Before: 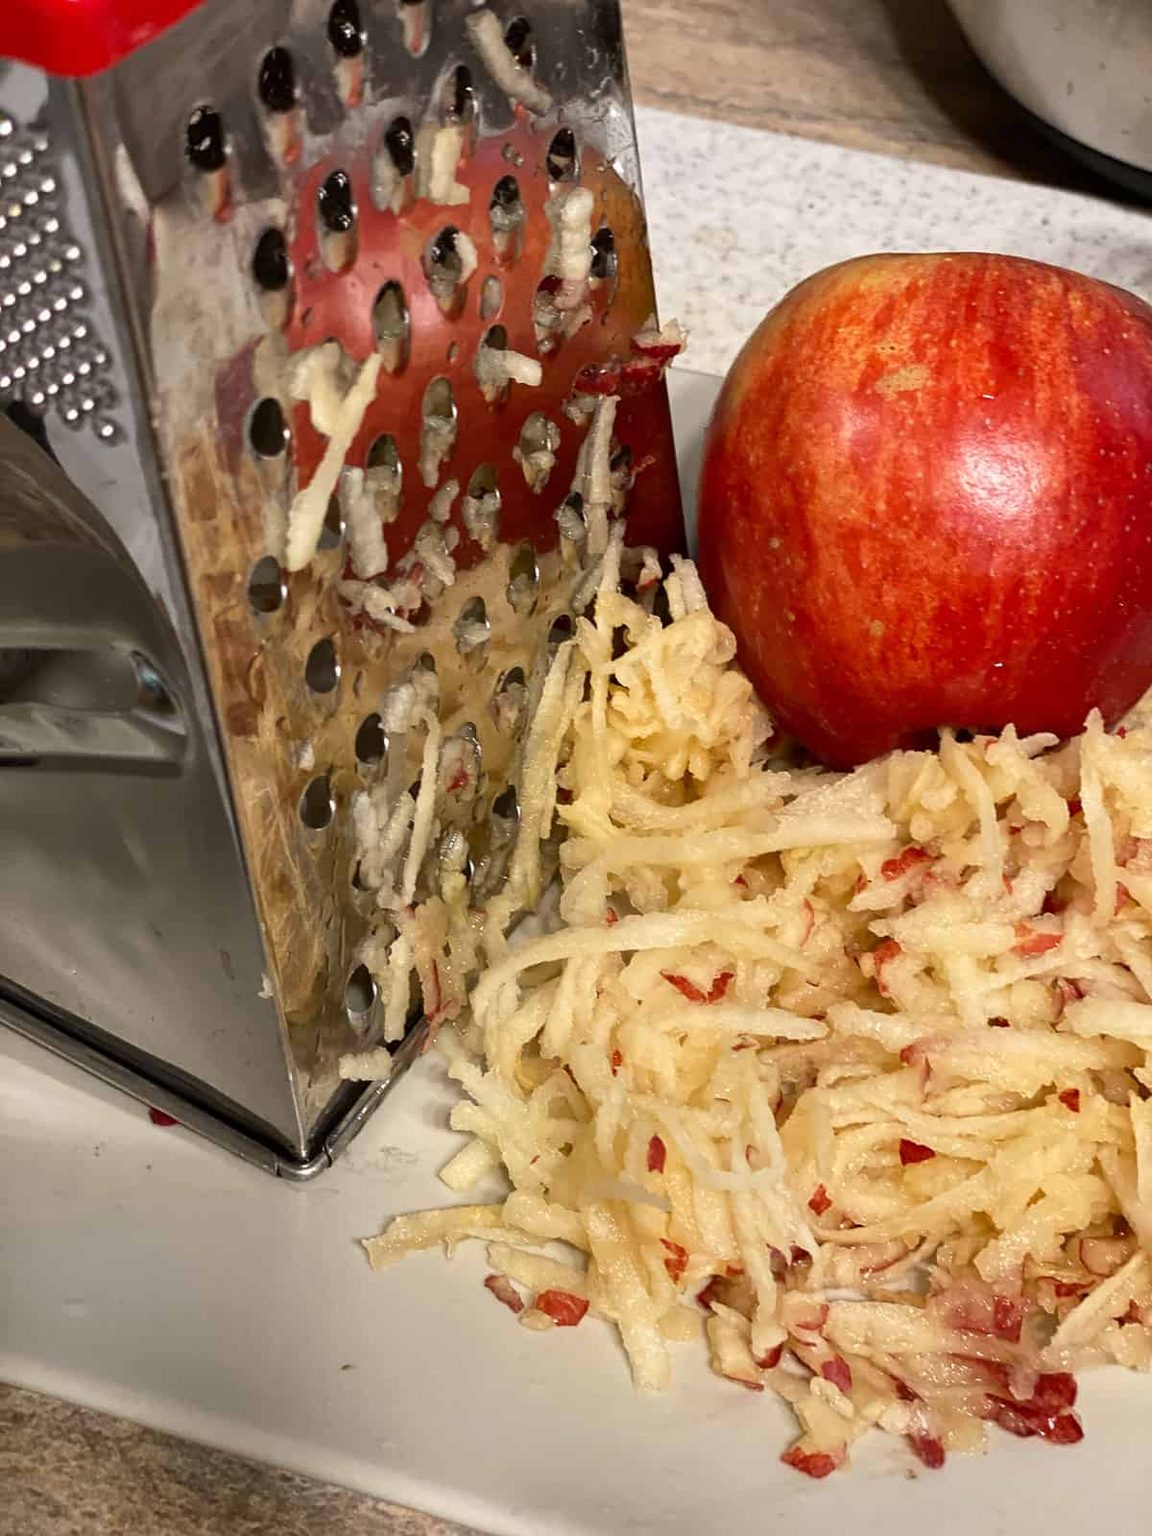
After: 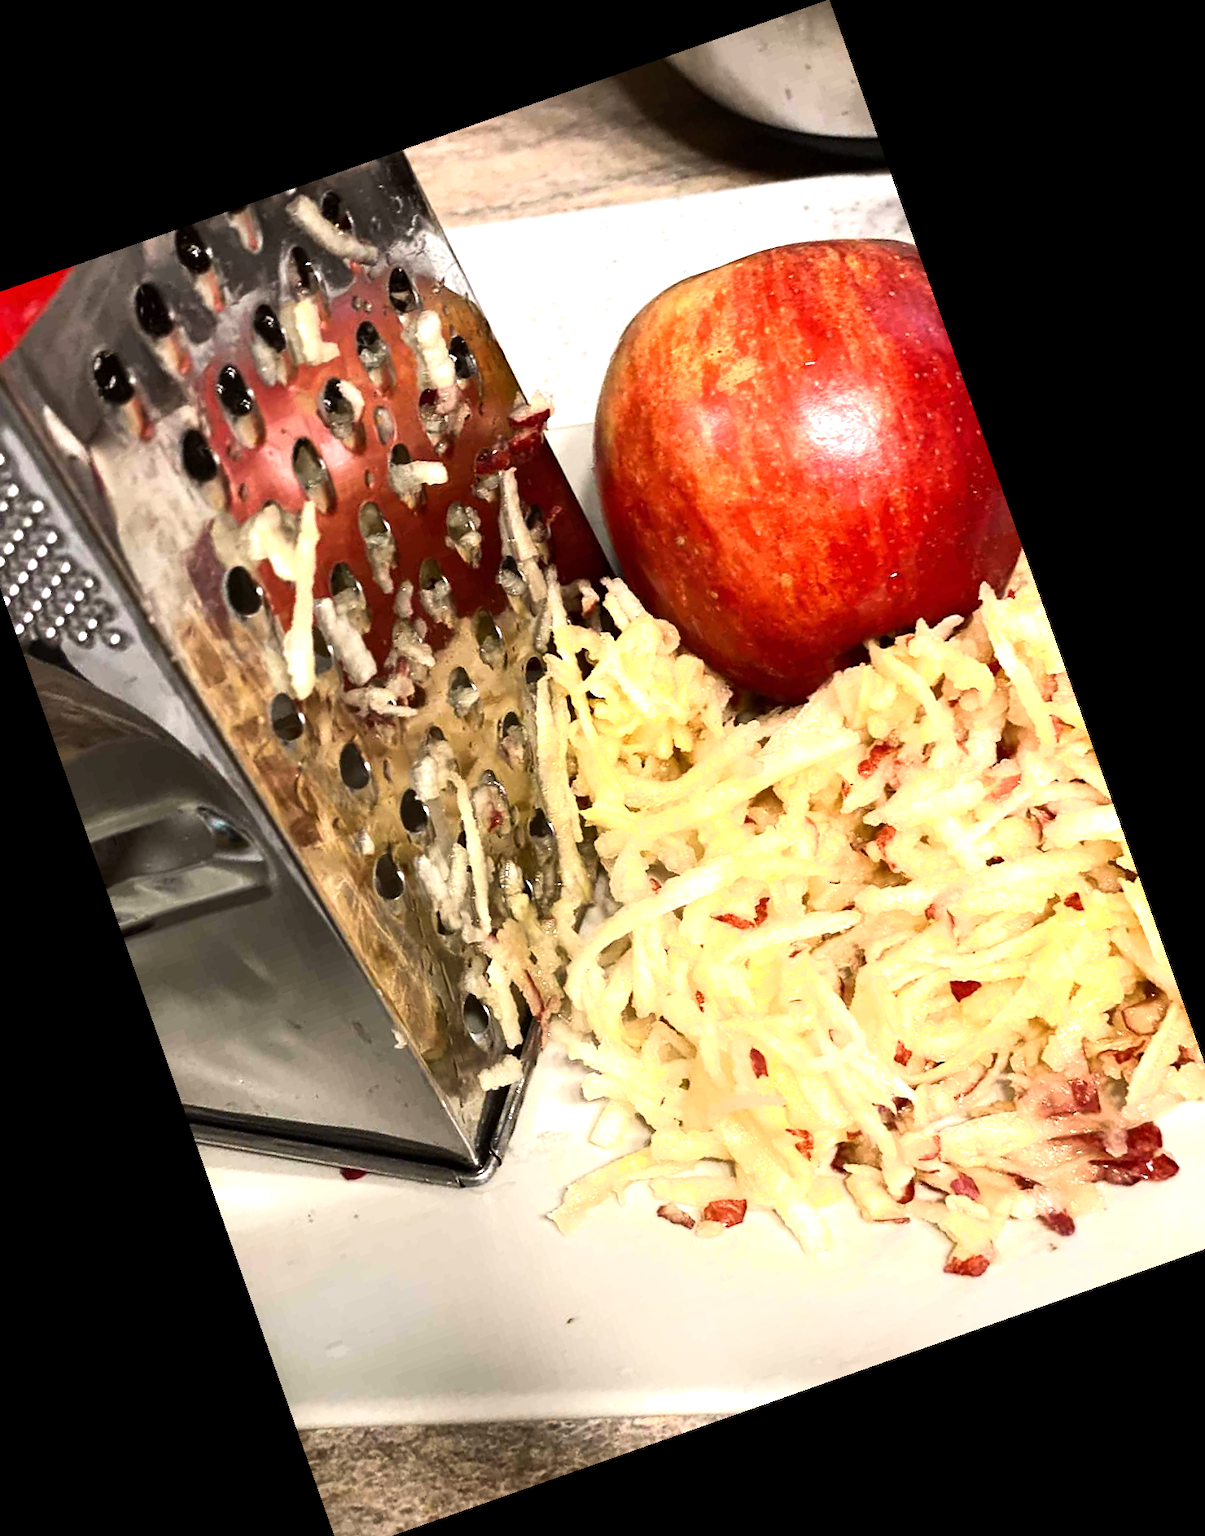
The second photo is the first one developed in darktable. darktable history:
exposure: exposure 0.3 EV, compensate highlight preservation false
crop and rotate: angle 19.43°, left 6.812%, right 4.125%, bottom 1.087%
tone equalizer: -8 EV -0.75 EV, -7 EV -0.7 EV, -6 EV -0.6 EV, -5 EV -0.4 EV, -3 EV 0.4 EV, -2 EV 0.6 EV, -1 EV 0.7 EV, +0 EV 0.75 EV, edges refinement/feathering 500, mask exposure compensation -1.57 EV, preserve details no
shadows and highlights: shadows 0, highlights 40
